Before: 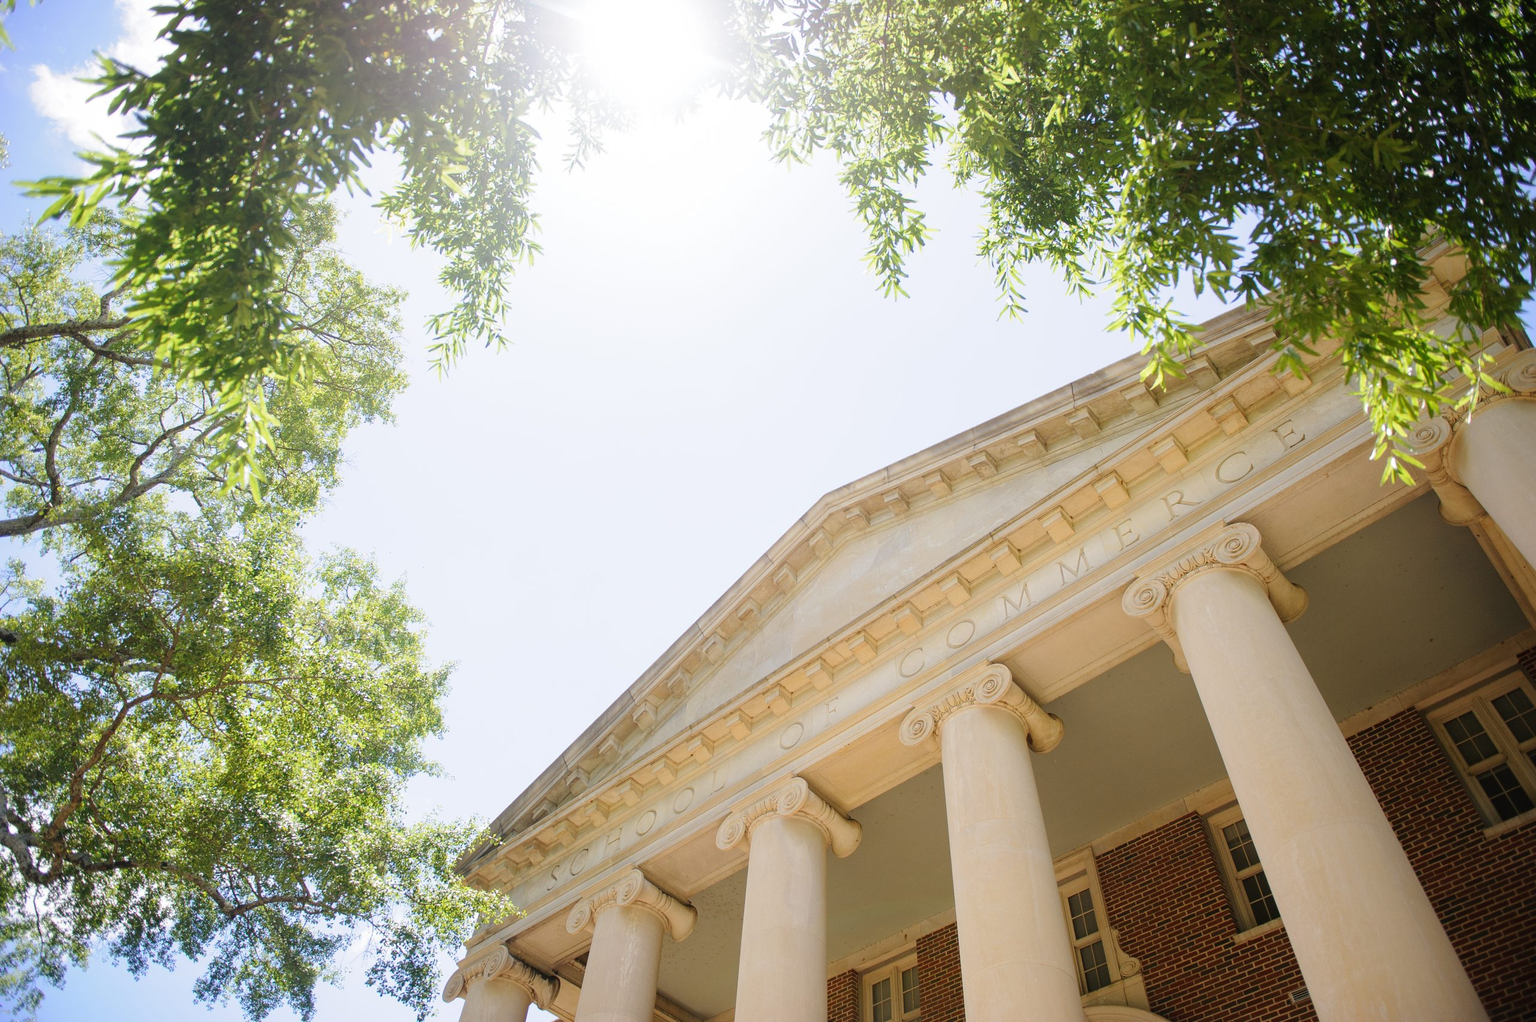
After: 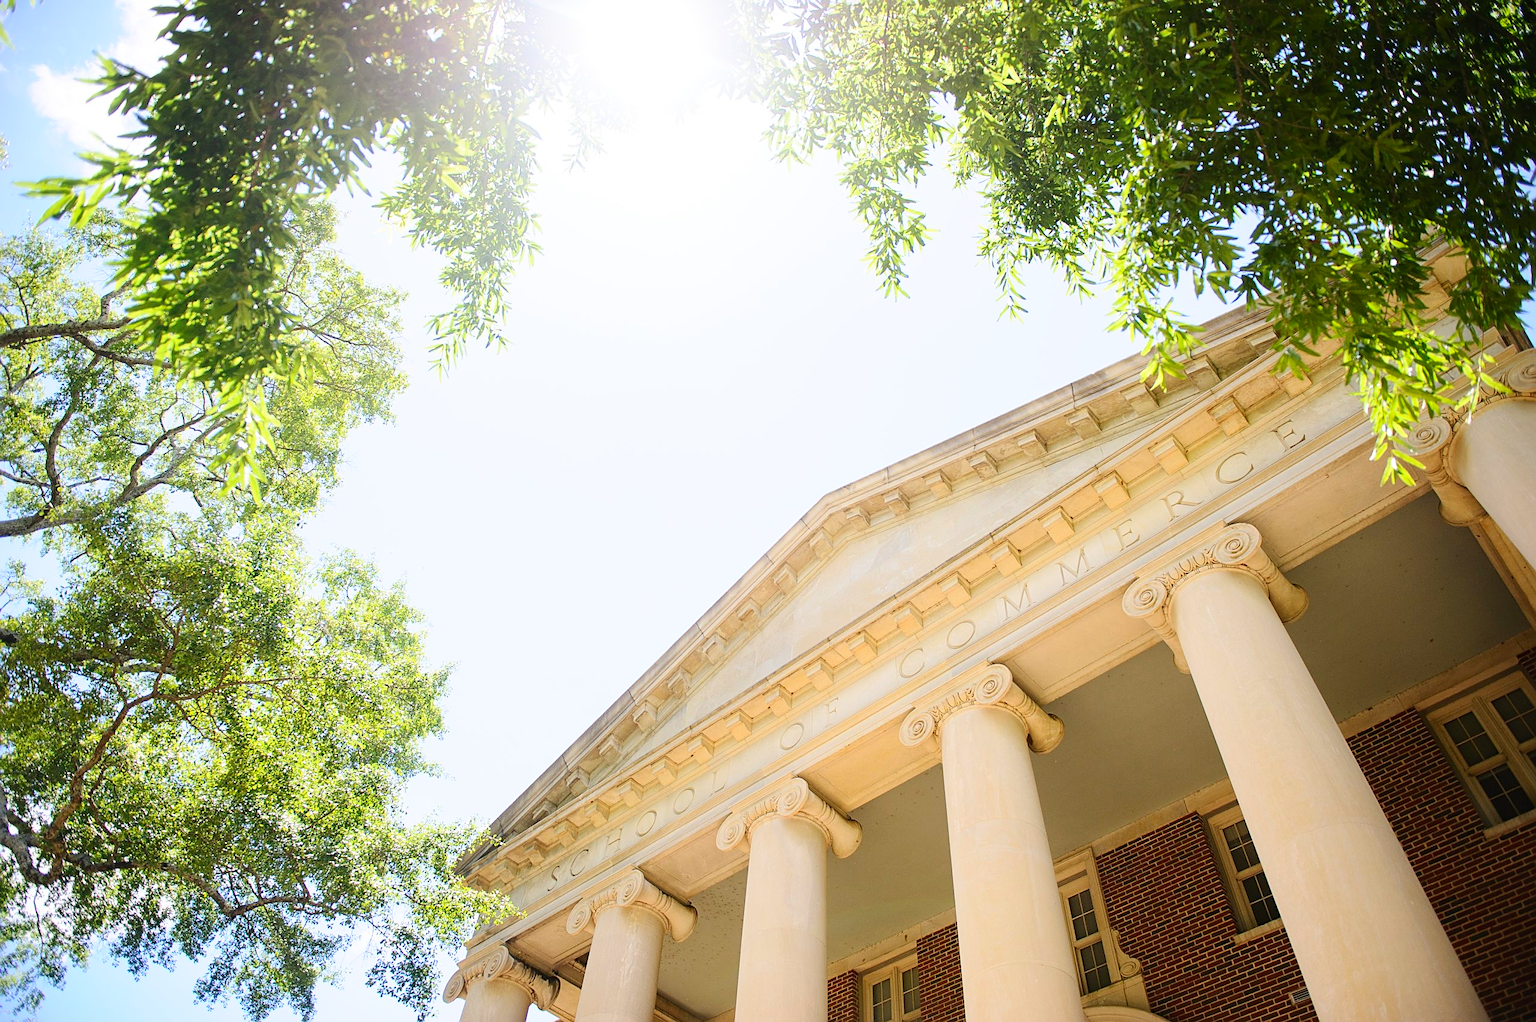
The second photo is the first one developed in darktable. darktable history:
sharpen: on, module defaults
contrast brightness saturation: contrast 0.233, brightness 0.108, saturation 0.289
